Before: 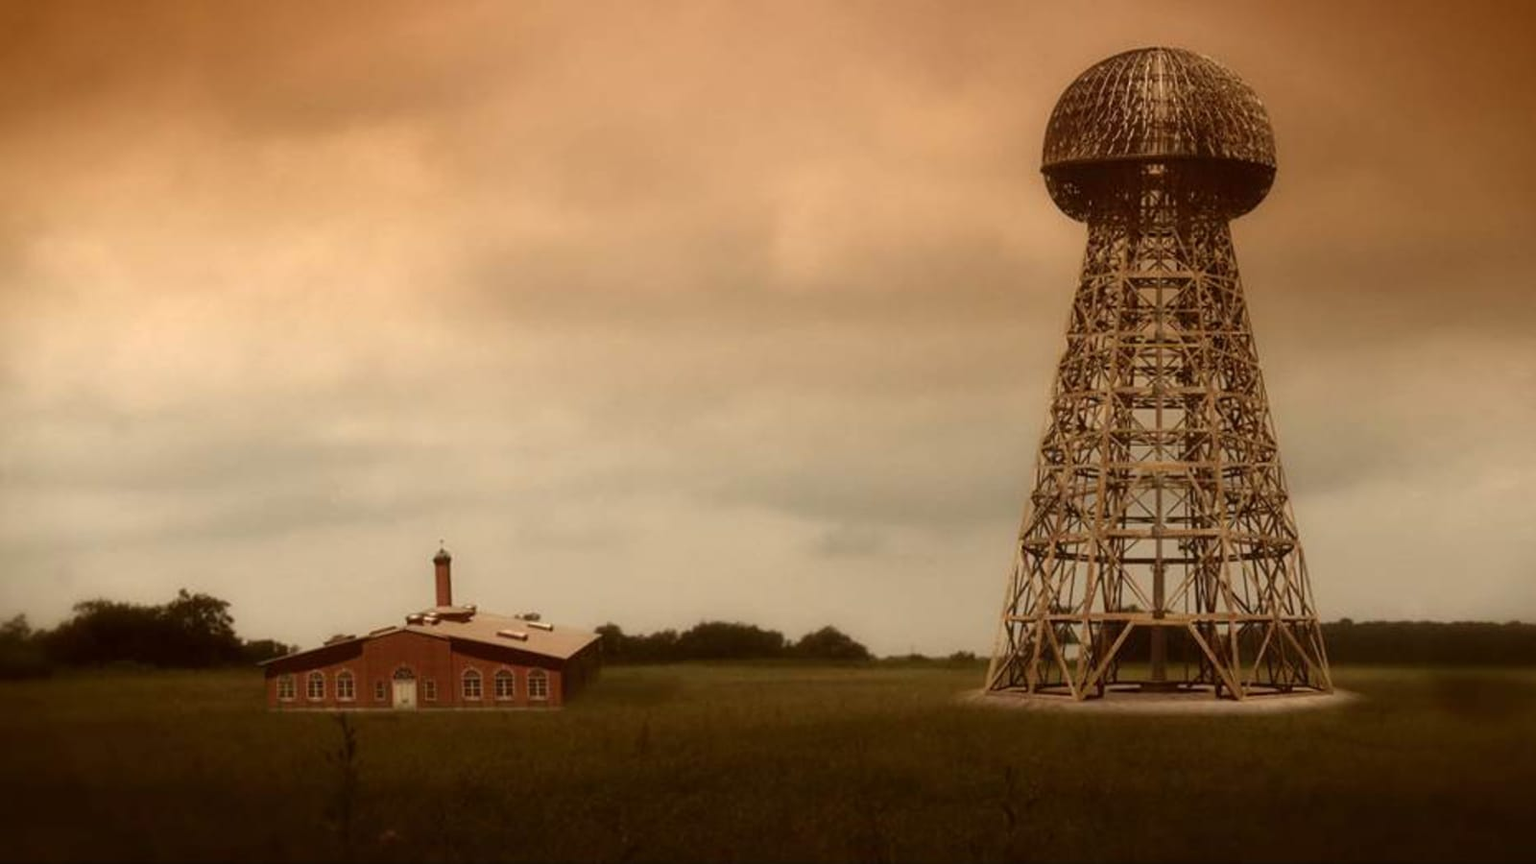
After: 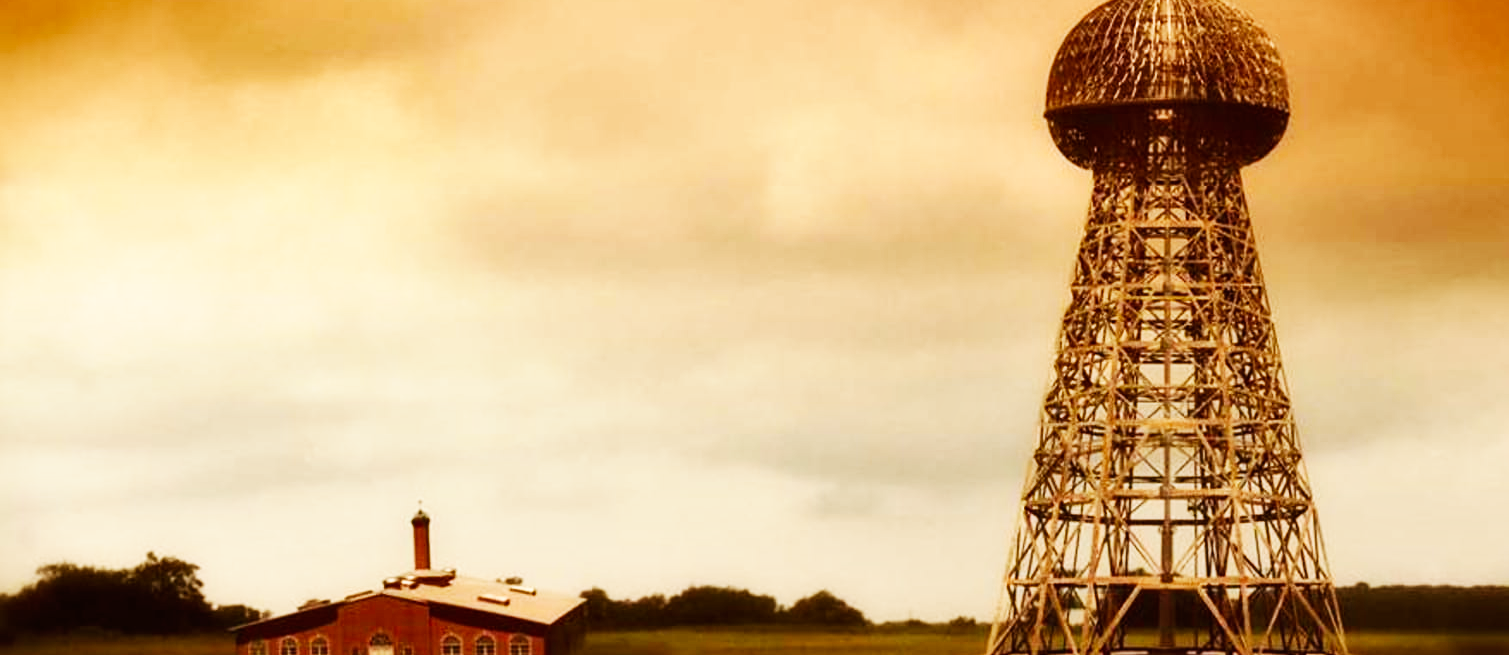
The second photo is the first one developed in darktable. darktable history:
shadows and highlights: soften with gaussian
crop: left 2.528%, top 6.967%, right 3.148%, bottom 20.171%
color correction: highlights b* -0.052
base curve: curves: ch0 [(0, 0) (0.007, 0.004) (0.027, 0.03) (0.046, 0.07) (0.207, 0.54) (0.442, 0.872) (0.673, 0.972) (1, 1)], preserve colors none
